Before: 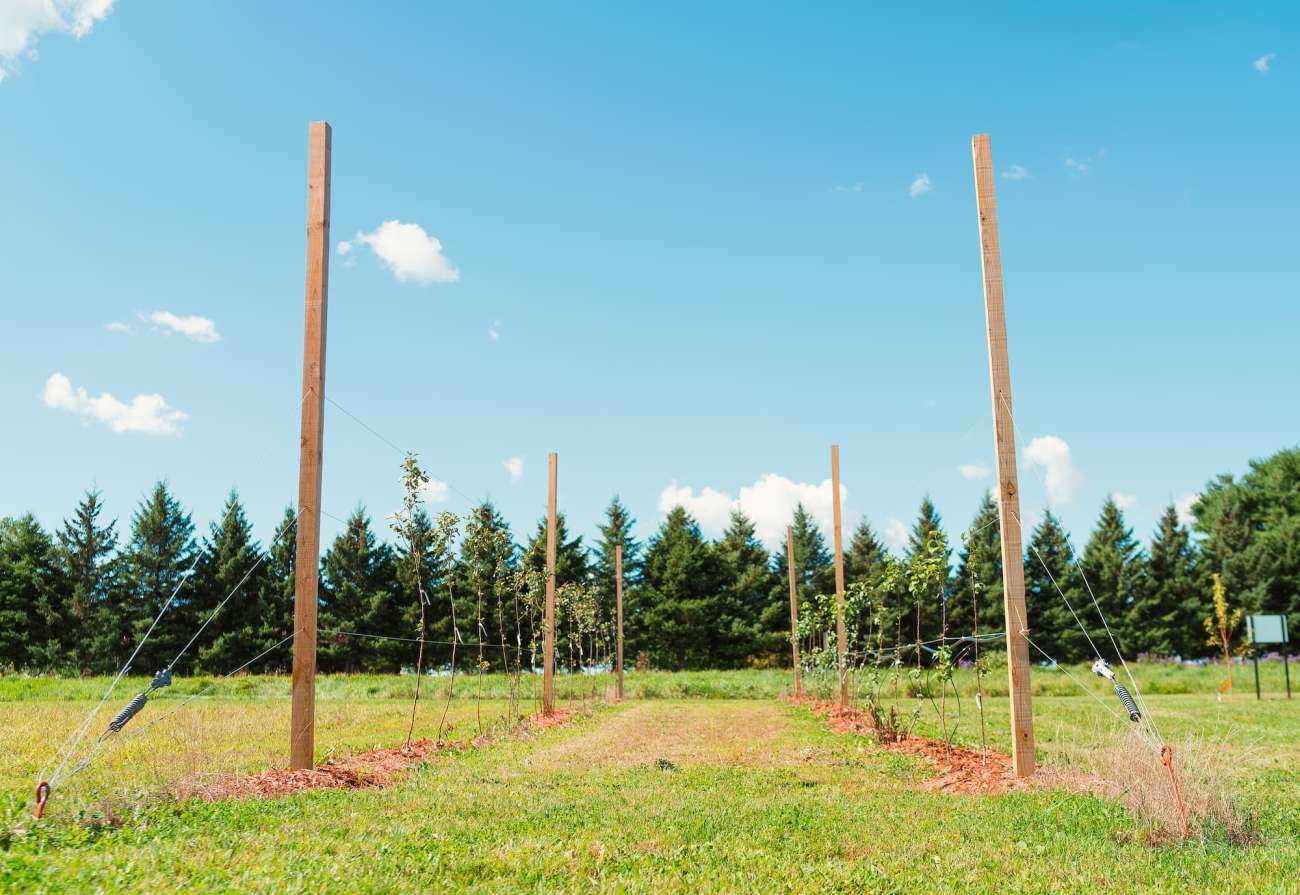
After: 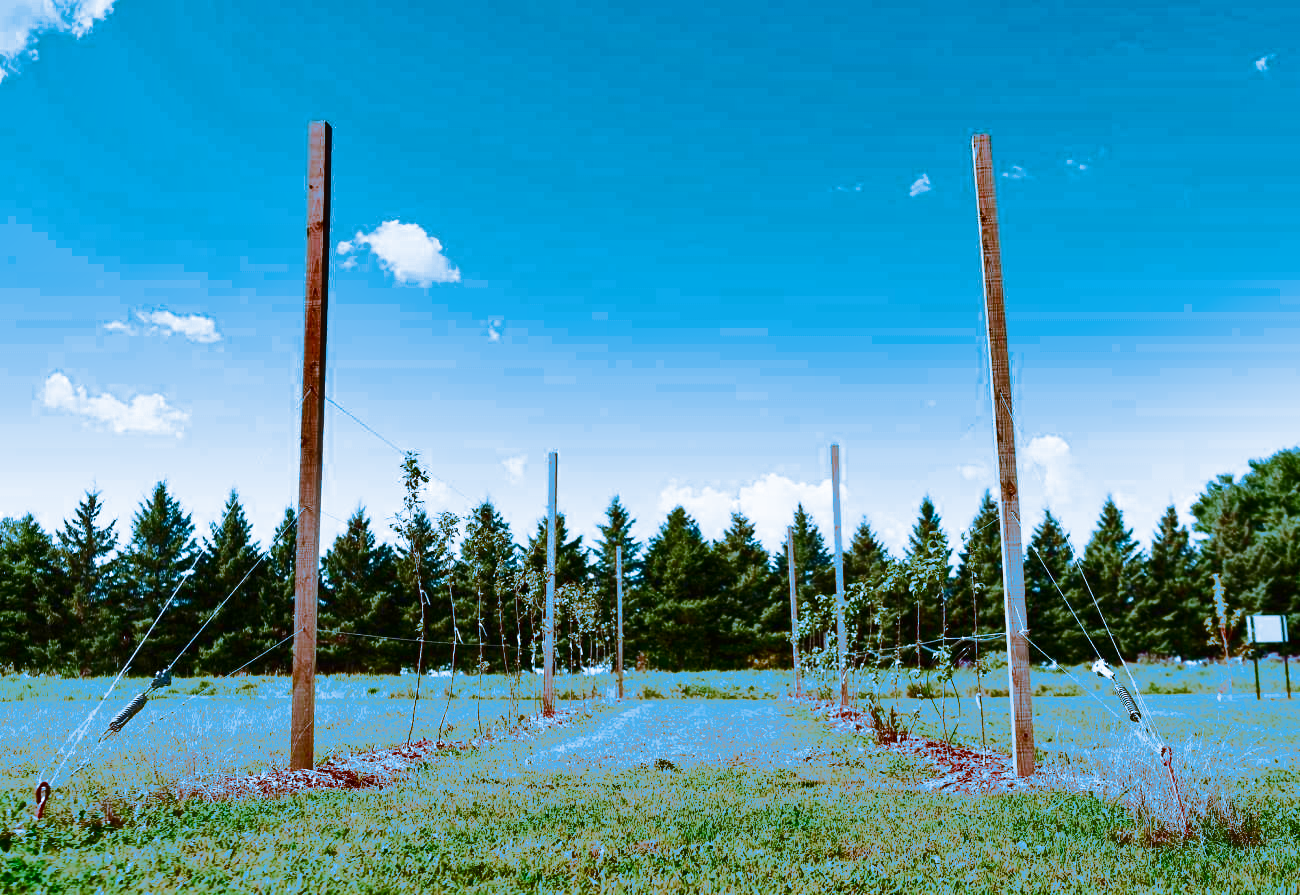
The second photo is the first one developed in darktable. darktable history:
split-toning: shadows › hue 220°, shadows › saturation 0.64, highlights › hue 220°, highlights › saturation 0.64, balance 0, compress 5.22%
contrast brightness saturation: contrast 0.4, brightness 0.05, saturation 0.25
shadows and highlights: shadows 20.91, highlights -82.73, soften with gaussian
